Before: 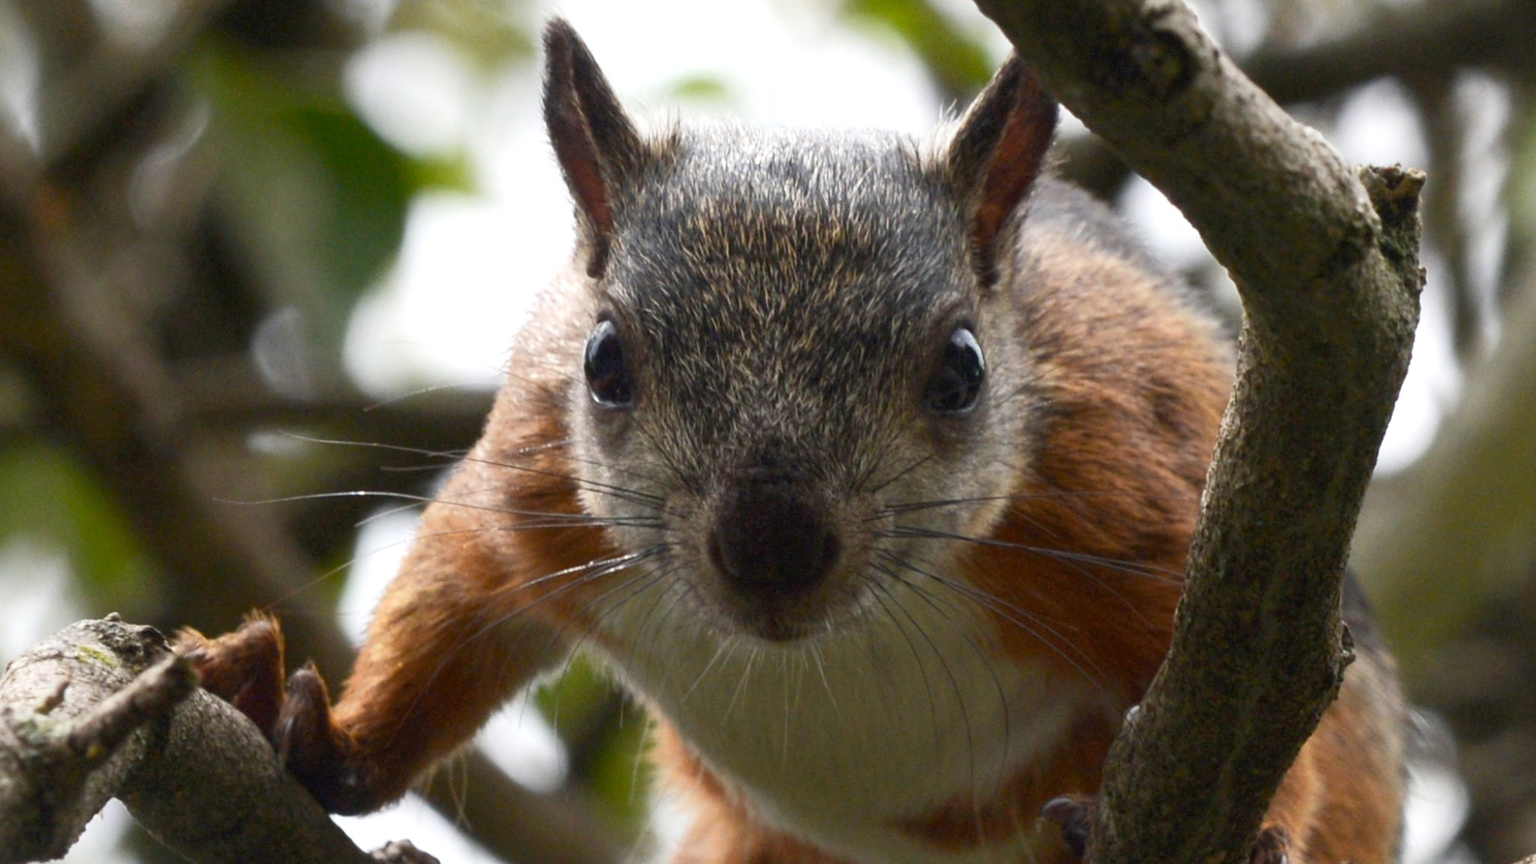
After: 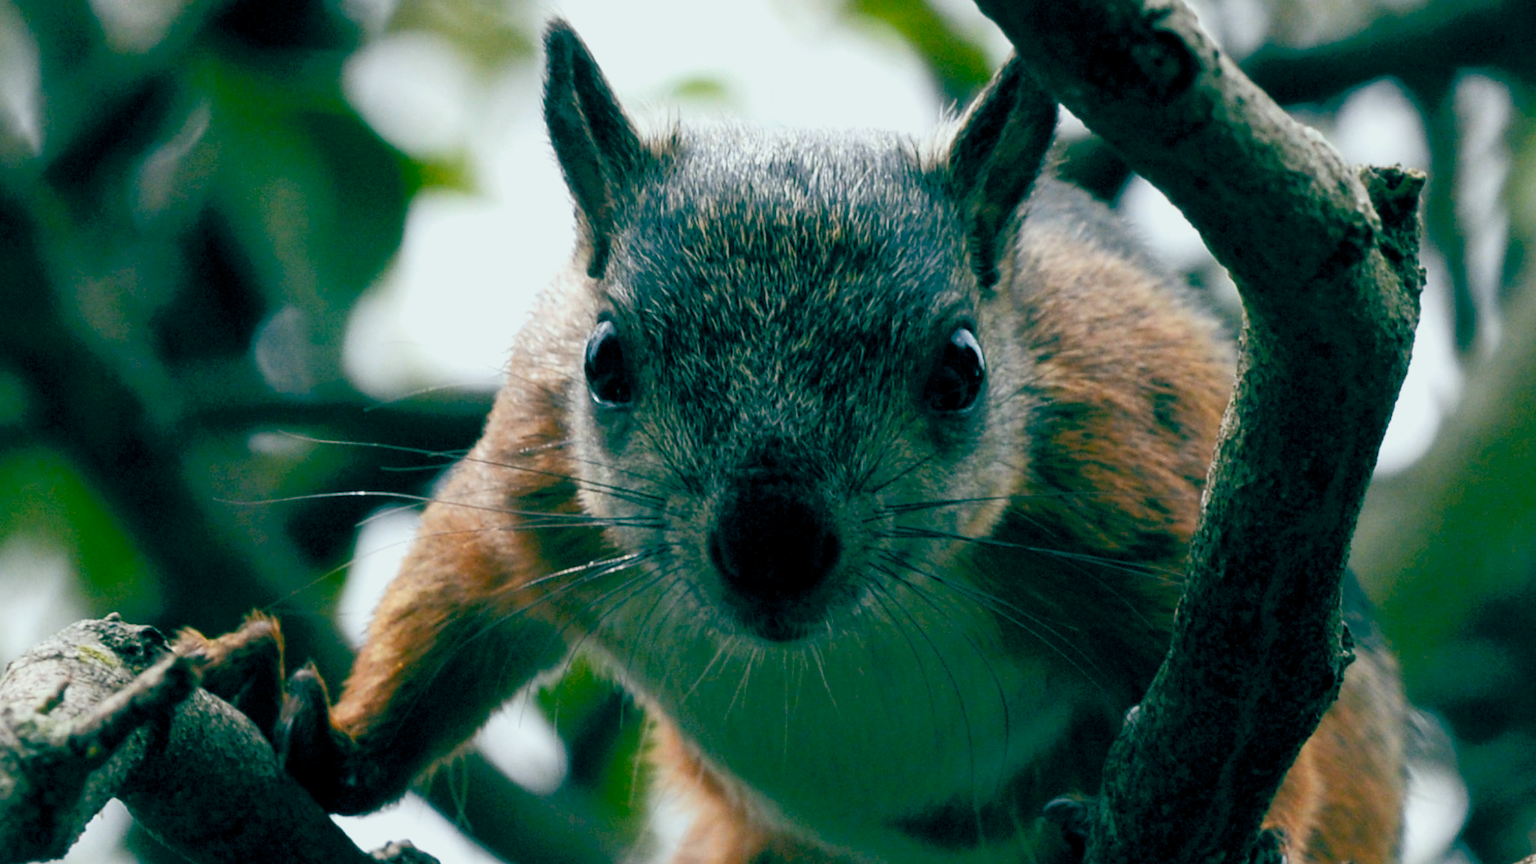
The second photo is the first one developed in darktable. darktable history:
color balance rgb: power › luminance -7.668%, power › chroma 1.355%, power › hue 330.46°, global offset › luminance -0.523%, global offset › chroma 0.907%, global offset › hue 175.65°, linear chroma grading › shadows -3.322%, linear chroma grading › highlights -4.64%, perceptual saturation grading › global saturation 34.849%, perceptual saturation grading › highlights -29.964%, perceptual saturation grading › shadows 35.862%, contrast -9.717%
